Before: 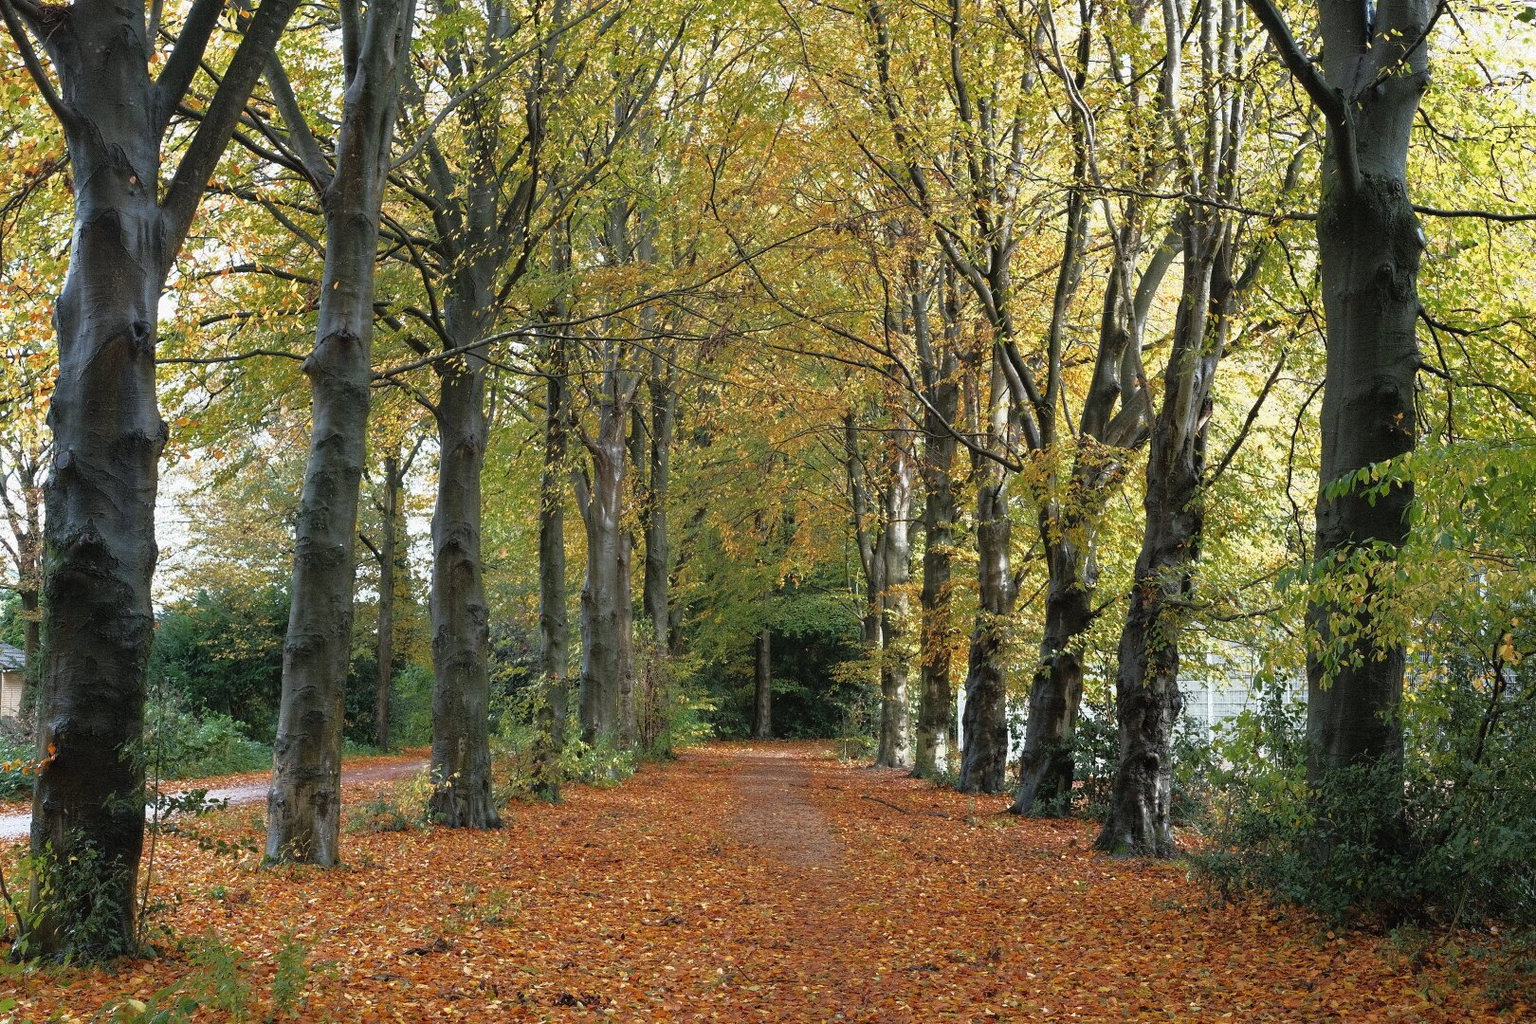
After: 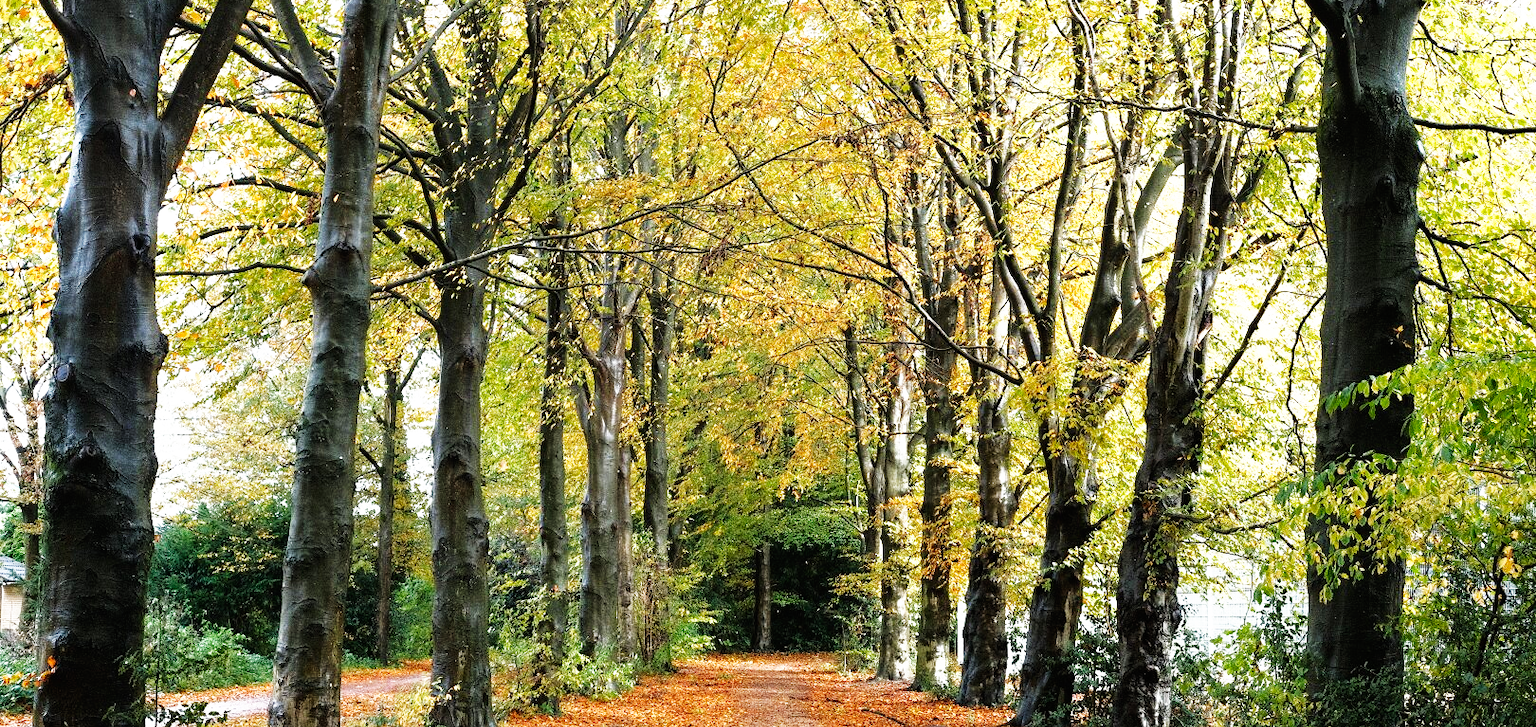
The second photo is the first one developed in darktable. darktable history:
exposure: black level correction 0.001, exposure -0.199 EV, compensate highlight preservation false
crop and rotate: top 8.606%, bottom 20.356%
base curve: curves: ch0 [(0, 0) (0.007, 0.004) (0.027, 0.03) (0.046, 0.07) (0.207, 0.54) (0.442, 0.872) (0.673, 0.972) (1, 1)], preserve colors none
tone equalizer: -8 EV -0.434 EV, -7 EV -0.424 EV, -6 EV -0.35 EV, -5 EV -0.224 EV, -3 EV 0.194 EV, -2 EV 0.352 EV, -1 EV 0.401 EV, +0 EV 0.435 EV, edges refinement/feathering 500, mask exposure compensation -1.57 EV, preserve details no
